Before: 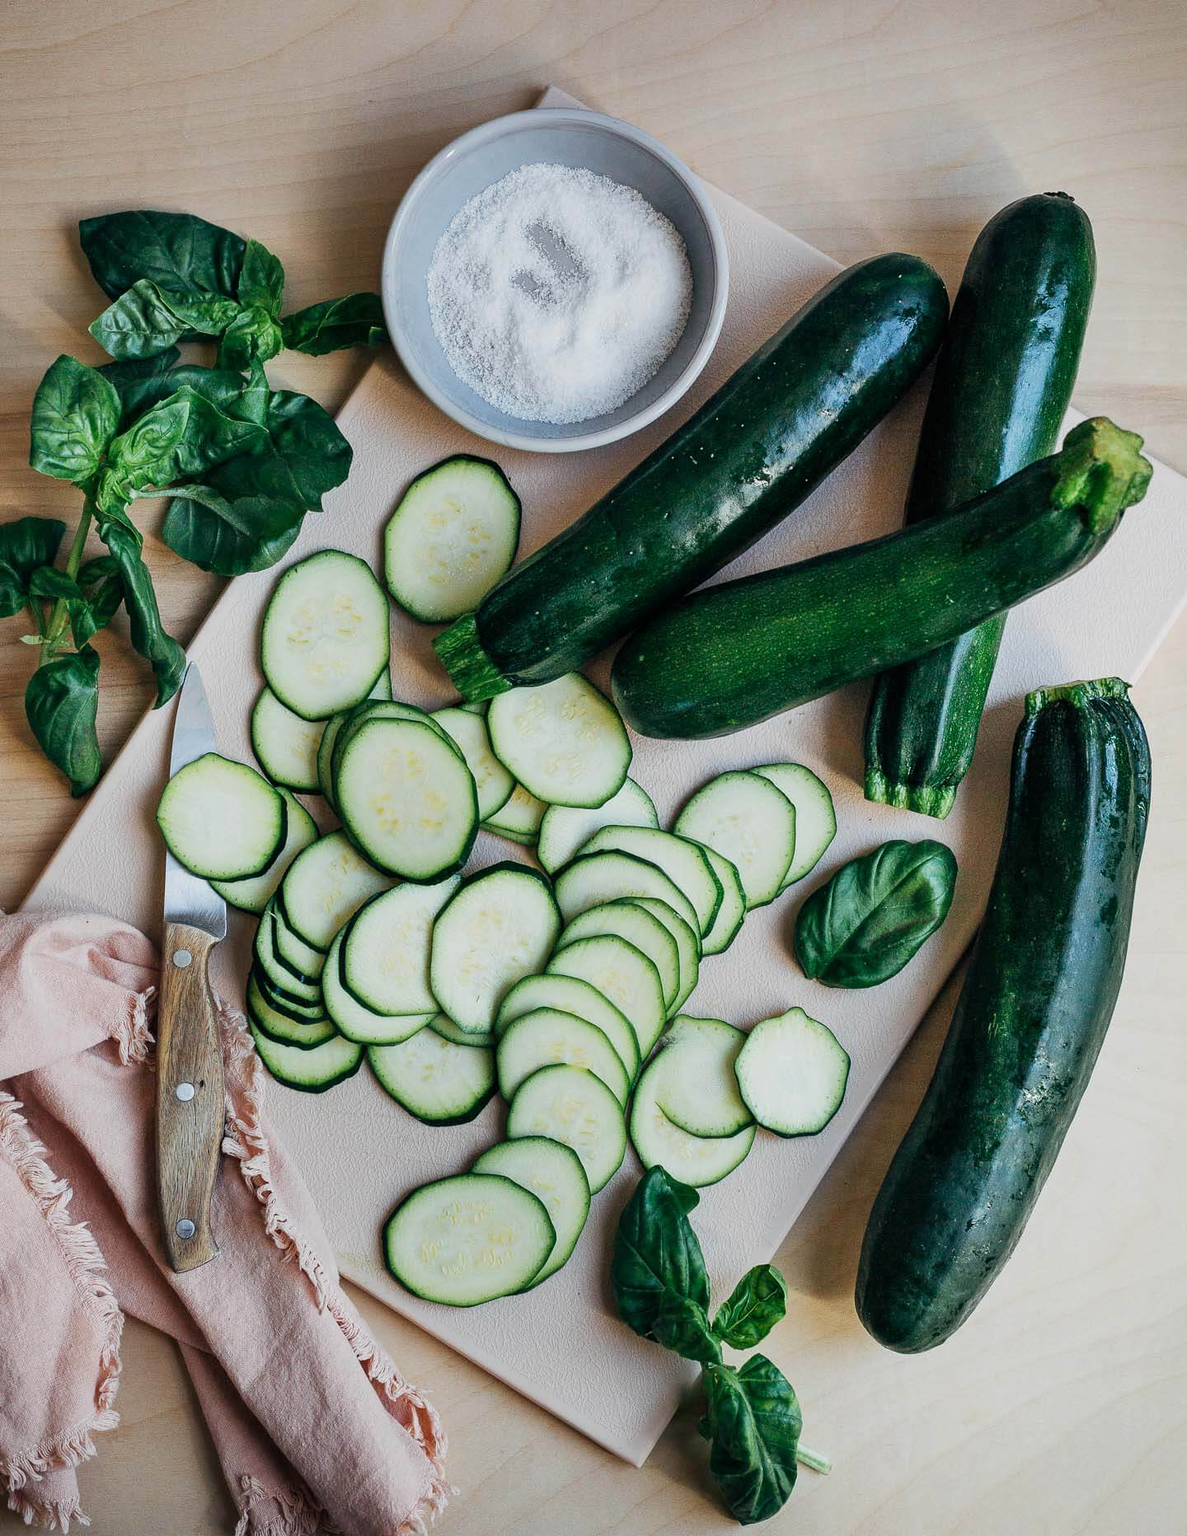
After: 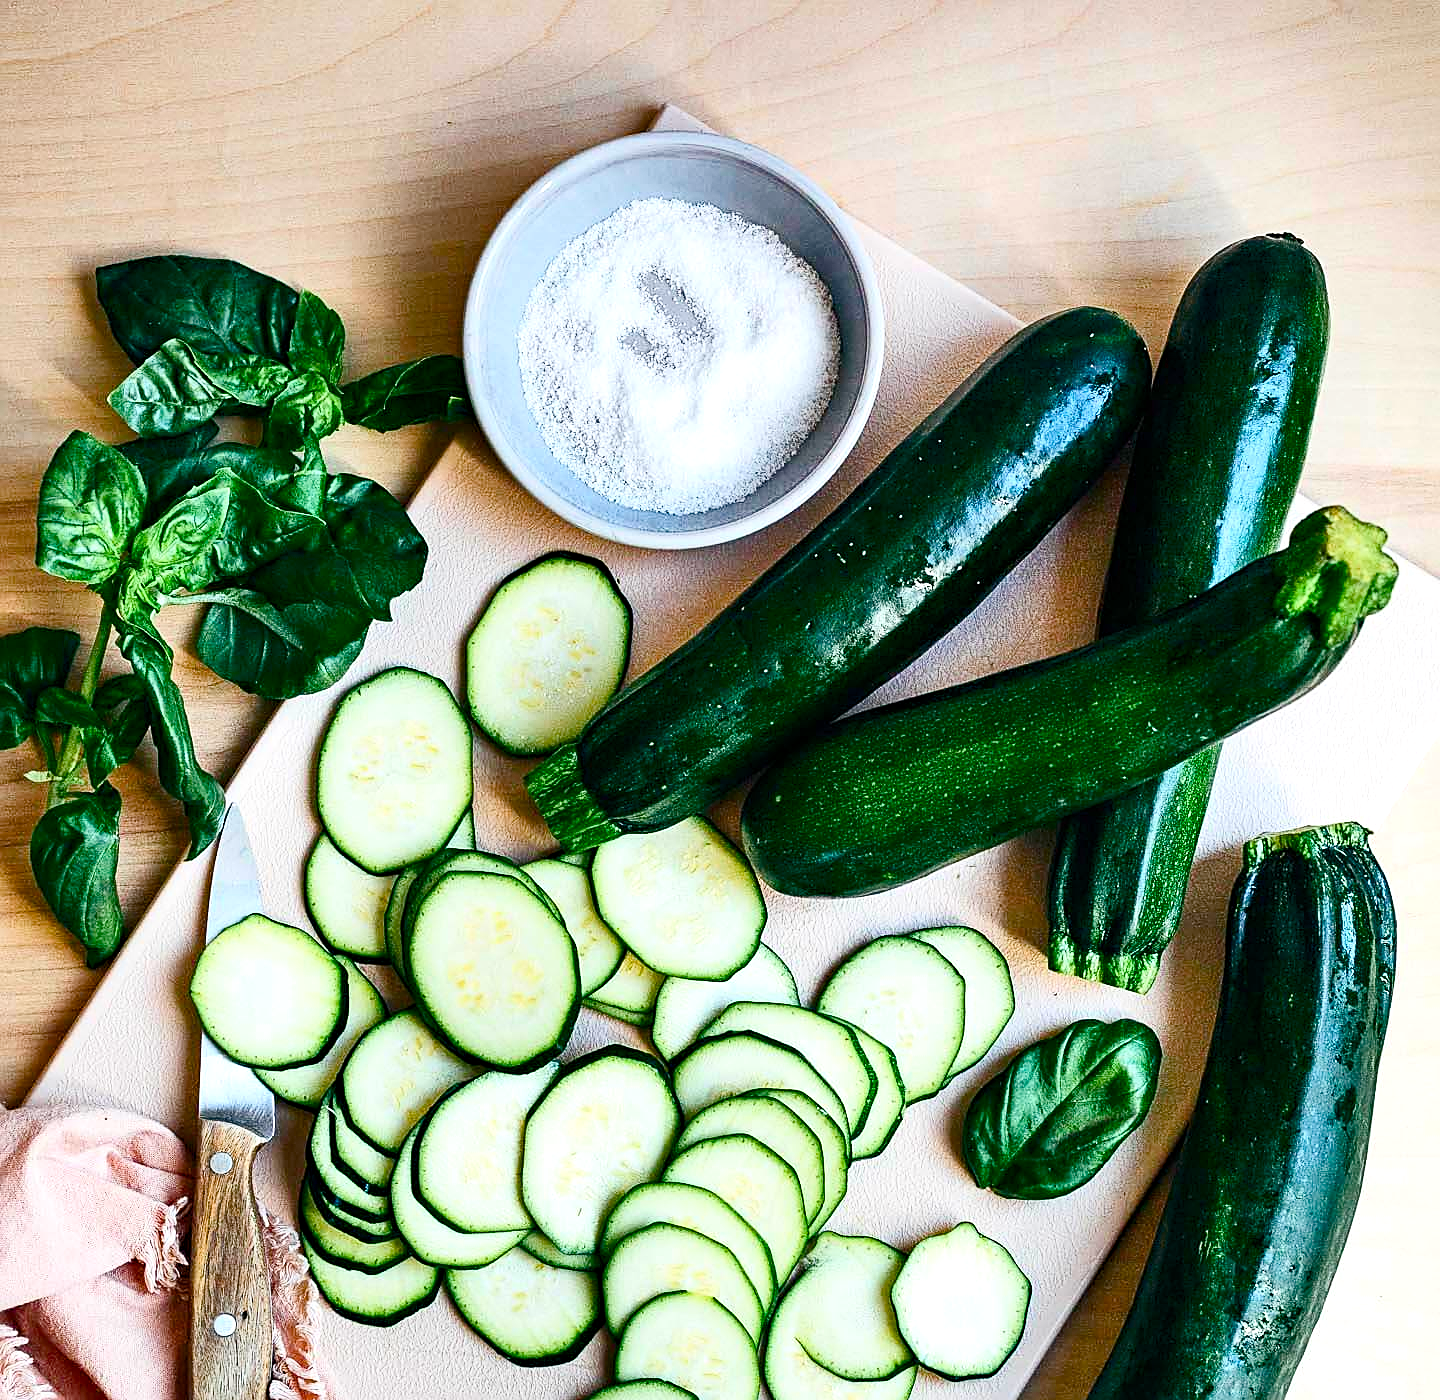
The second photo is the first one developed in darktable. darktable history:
contrast brightness saturation: contrast 0.222
haze removal: compatibility mode true, adaptive false
color balance rgb: perceptual saturation grading › global saturation 20%, perceptual saturation grading › highlights -25.19%, perceptual saturation grading › shadows 49.561%, global vibrance 20%
crop: bottom 24.858%
exposure: exposure 0.67 EV, compensate exposure bias true, compensate highlight preservation false
sharpen: on, module defaults
